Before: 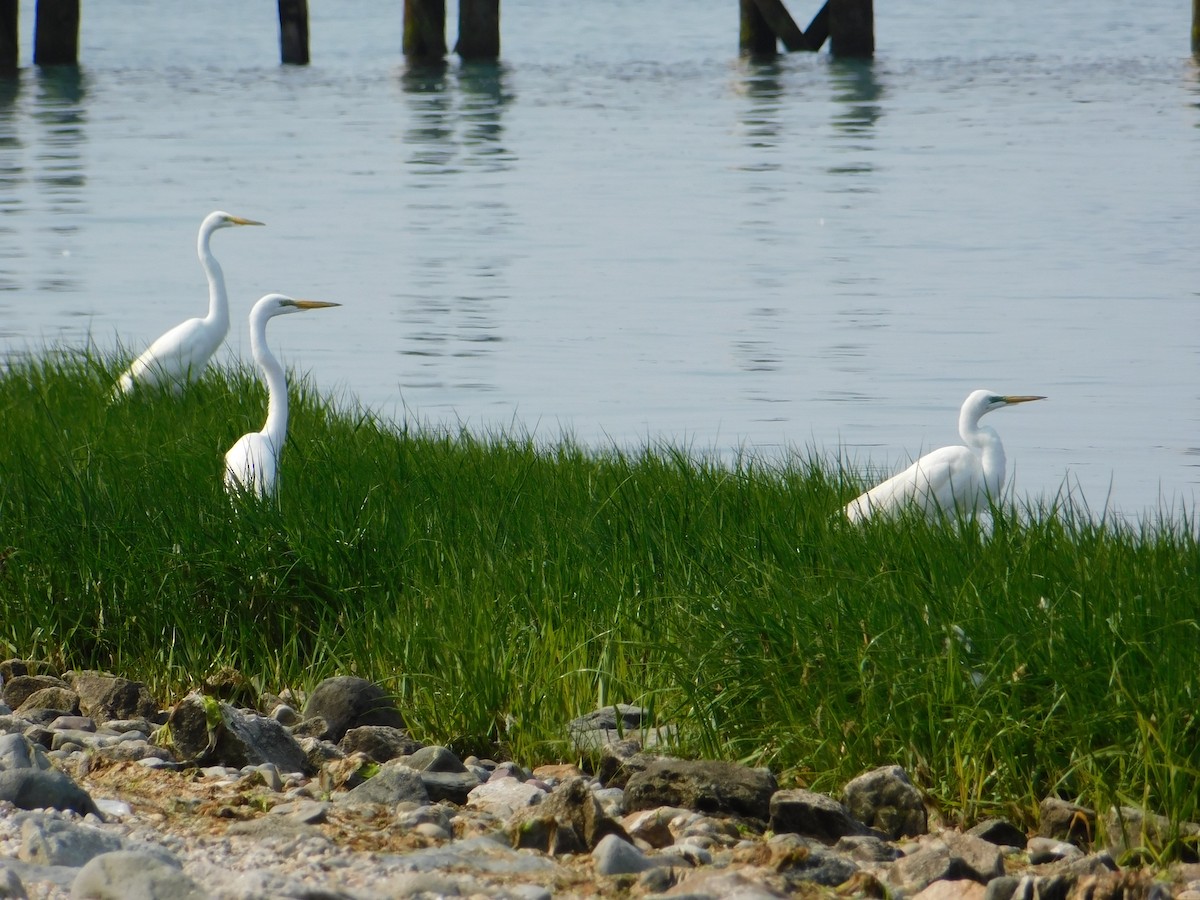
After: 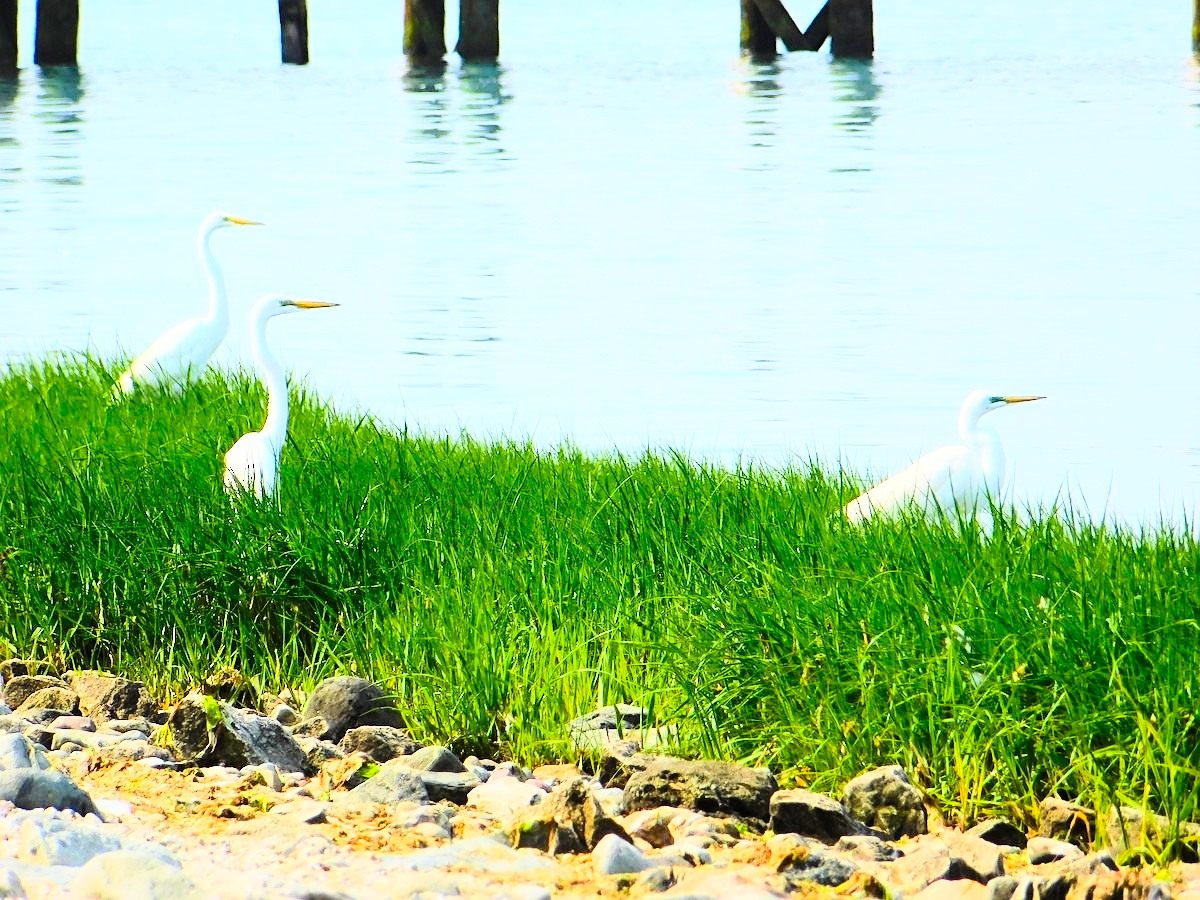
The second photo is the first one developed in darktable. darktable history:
filmic rgb: black relative exposure -8.03 EV, white relative exposure 3.81 EV, hardness 4.38
tone curve: curves: ch0 [(0, 0) (0.003, 0.003) (0.011, 0.013) (0.025, 0.029) (0.044, 0.052) (0.069, 0.082) (0.1, 0.118) (0.136, 0.161) (0.177, 0.21) (0.224, 0.27) (0.277, 0.38) (0.335, 0.49) (0.399, 0.594) (0.468, 0.692) (0.543, 0.794) (0.623, 0.857) (0.709, 0.919) (0.801, 0.955) (0.898, 0.978) (1, 1)], color space Lab, independent channels
exposure: exposure 1.165 EV, compensate highlight preservation false
sharpen: on, module defaults
color correction: highlights b* -0.049, saturation 1.84
